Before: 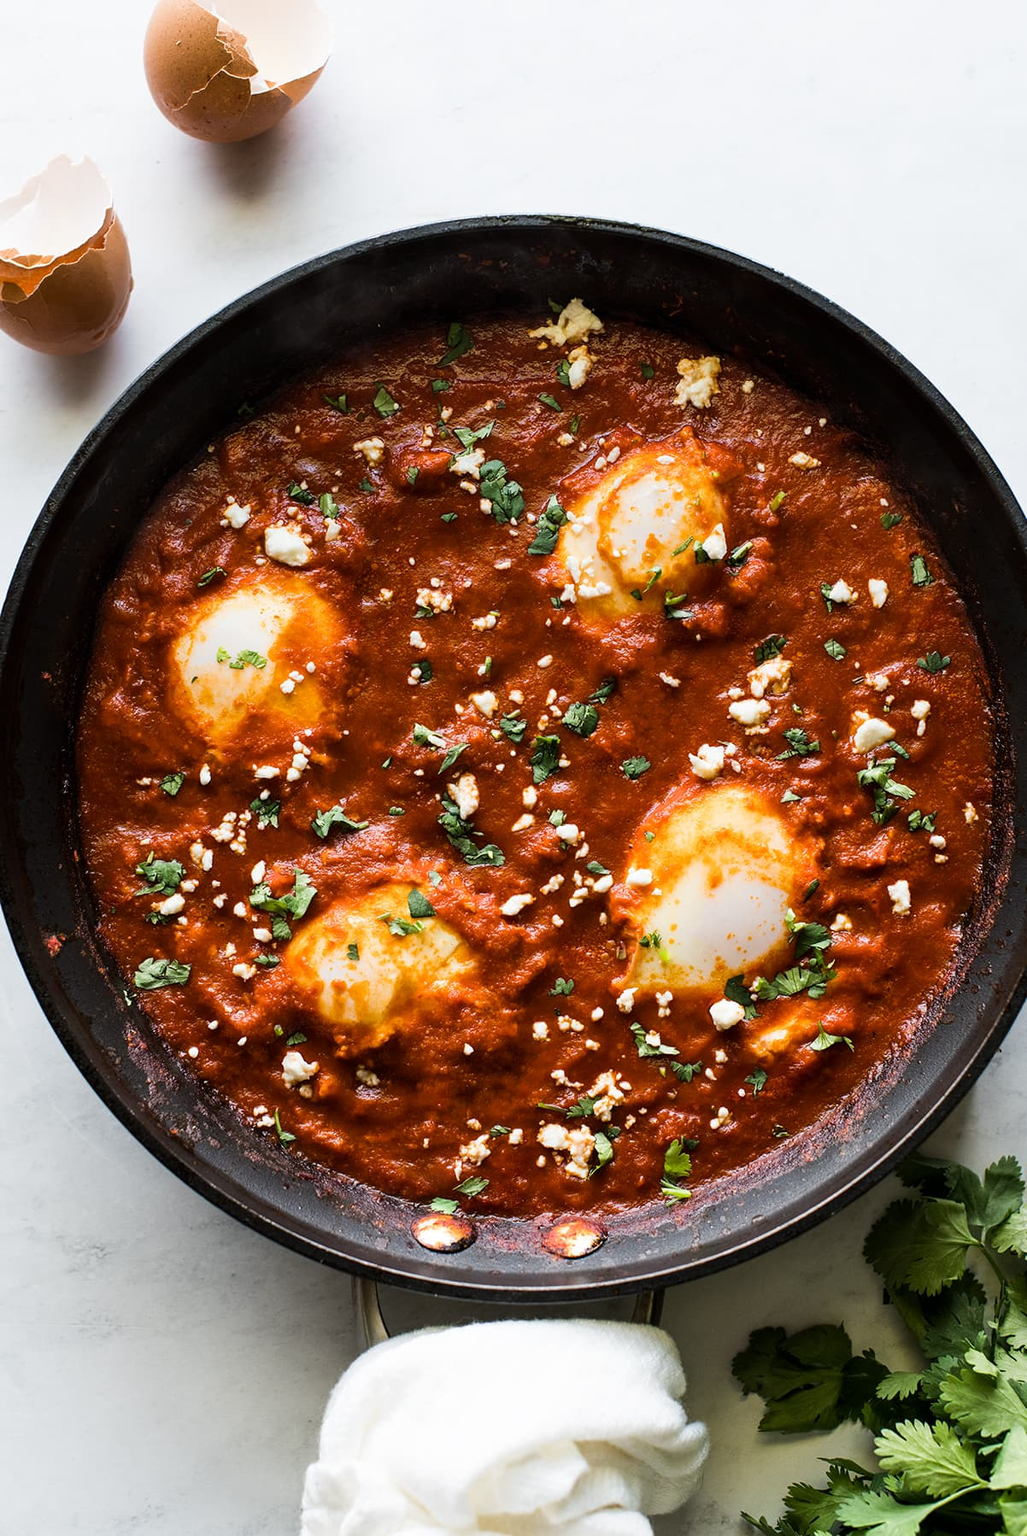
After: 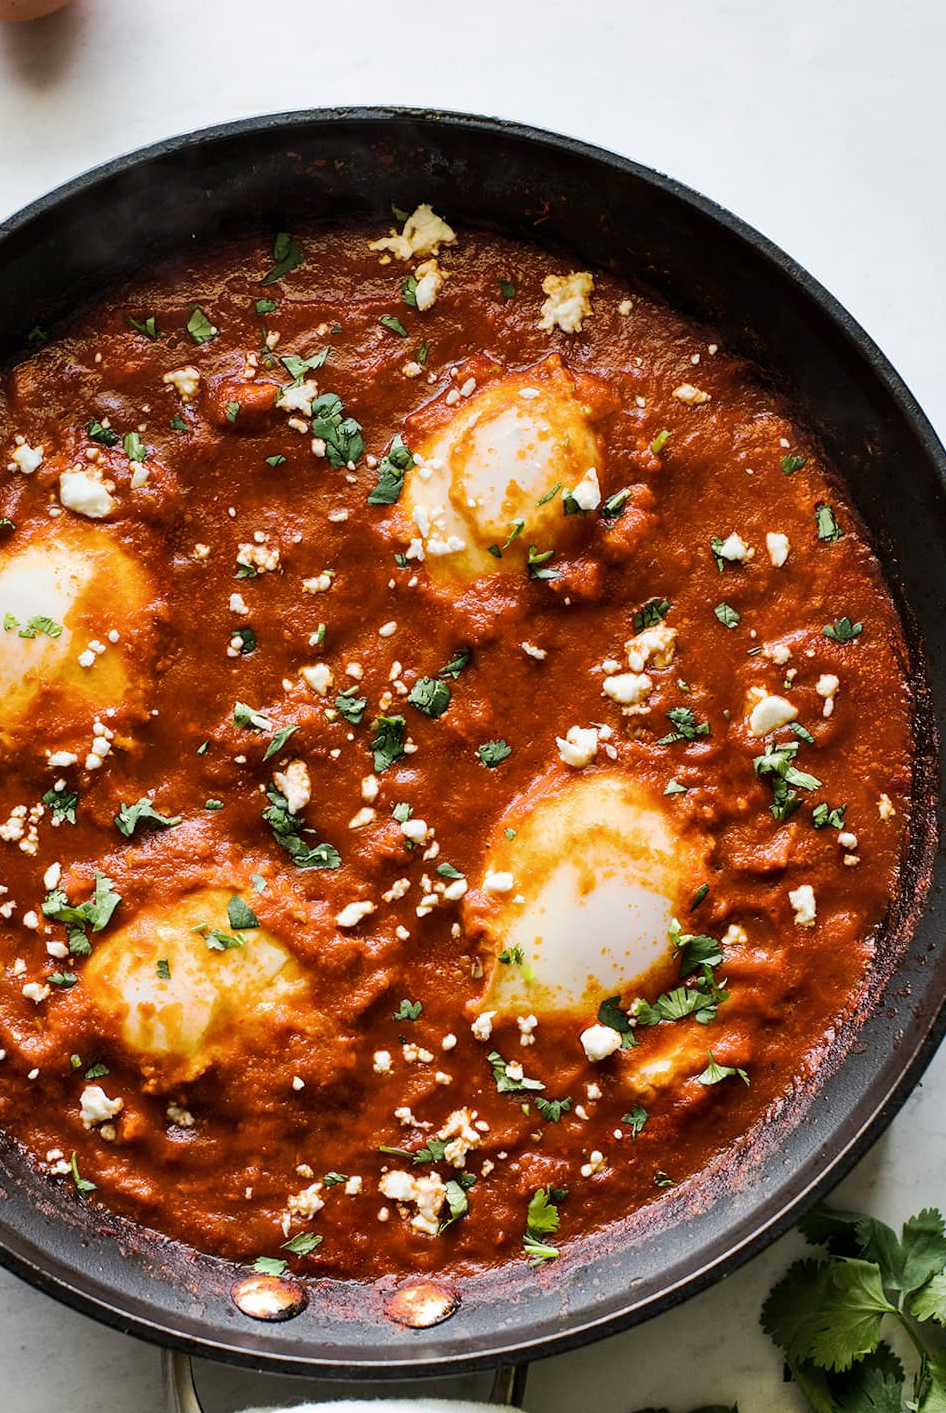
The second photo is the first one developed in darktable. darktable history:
base curve: curves: ch0 [(0, 0) (0.262, 0.32) (0.722, 0.705) (1, 1)], preserve colors none
shadows and highlights: soften with gaussian
crop and rotate: left 20.824%, top 8.069%, right 0.458%, bottom 13.289%
